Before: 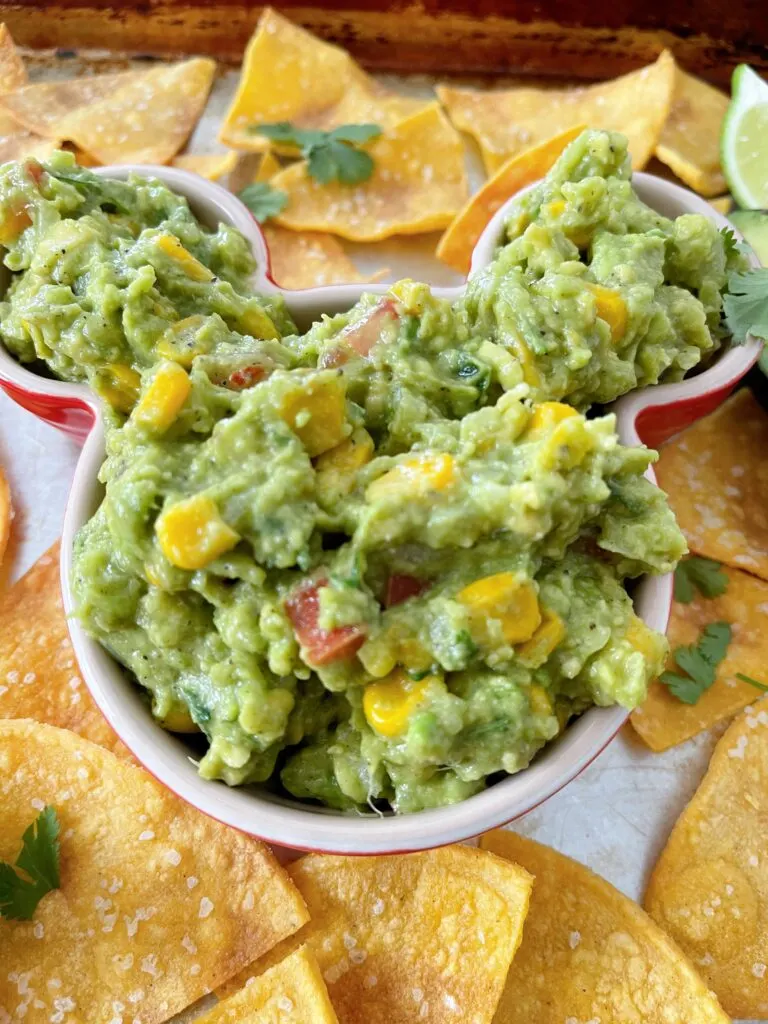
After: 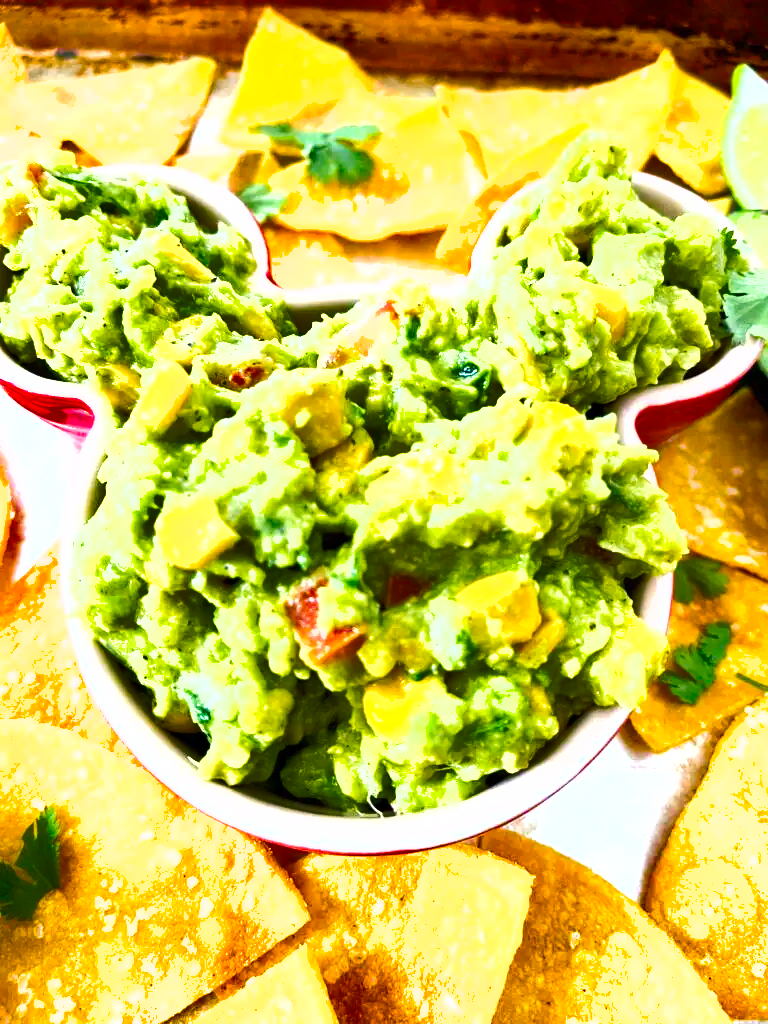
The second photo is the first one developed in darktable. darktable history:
color balance rgb: shadows lift › chroma 5.143%, shadows lift › hue 239.86°, perceptual saturation grading › global saturation -0.117%, perceptual saturation grading › mid-tones 6.319%, perceptual saturation grading › shadows 71.983%, perceptual brilliance grading › global brilliance 30.581%, perceptual brilliance grading › highlights 11.978%, perceptual brilliance grading › mid-tones 23.21%, global vibrance 31.264%
shadows and highlights: shadows color adjustment 98.02%, highlights color adjustment 59.15%, low approximation 0.01, soften with gaussian
